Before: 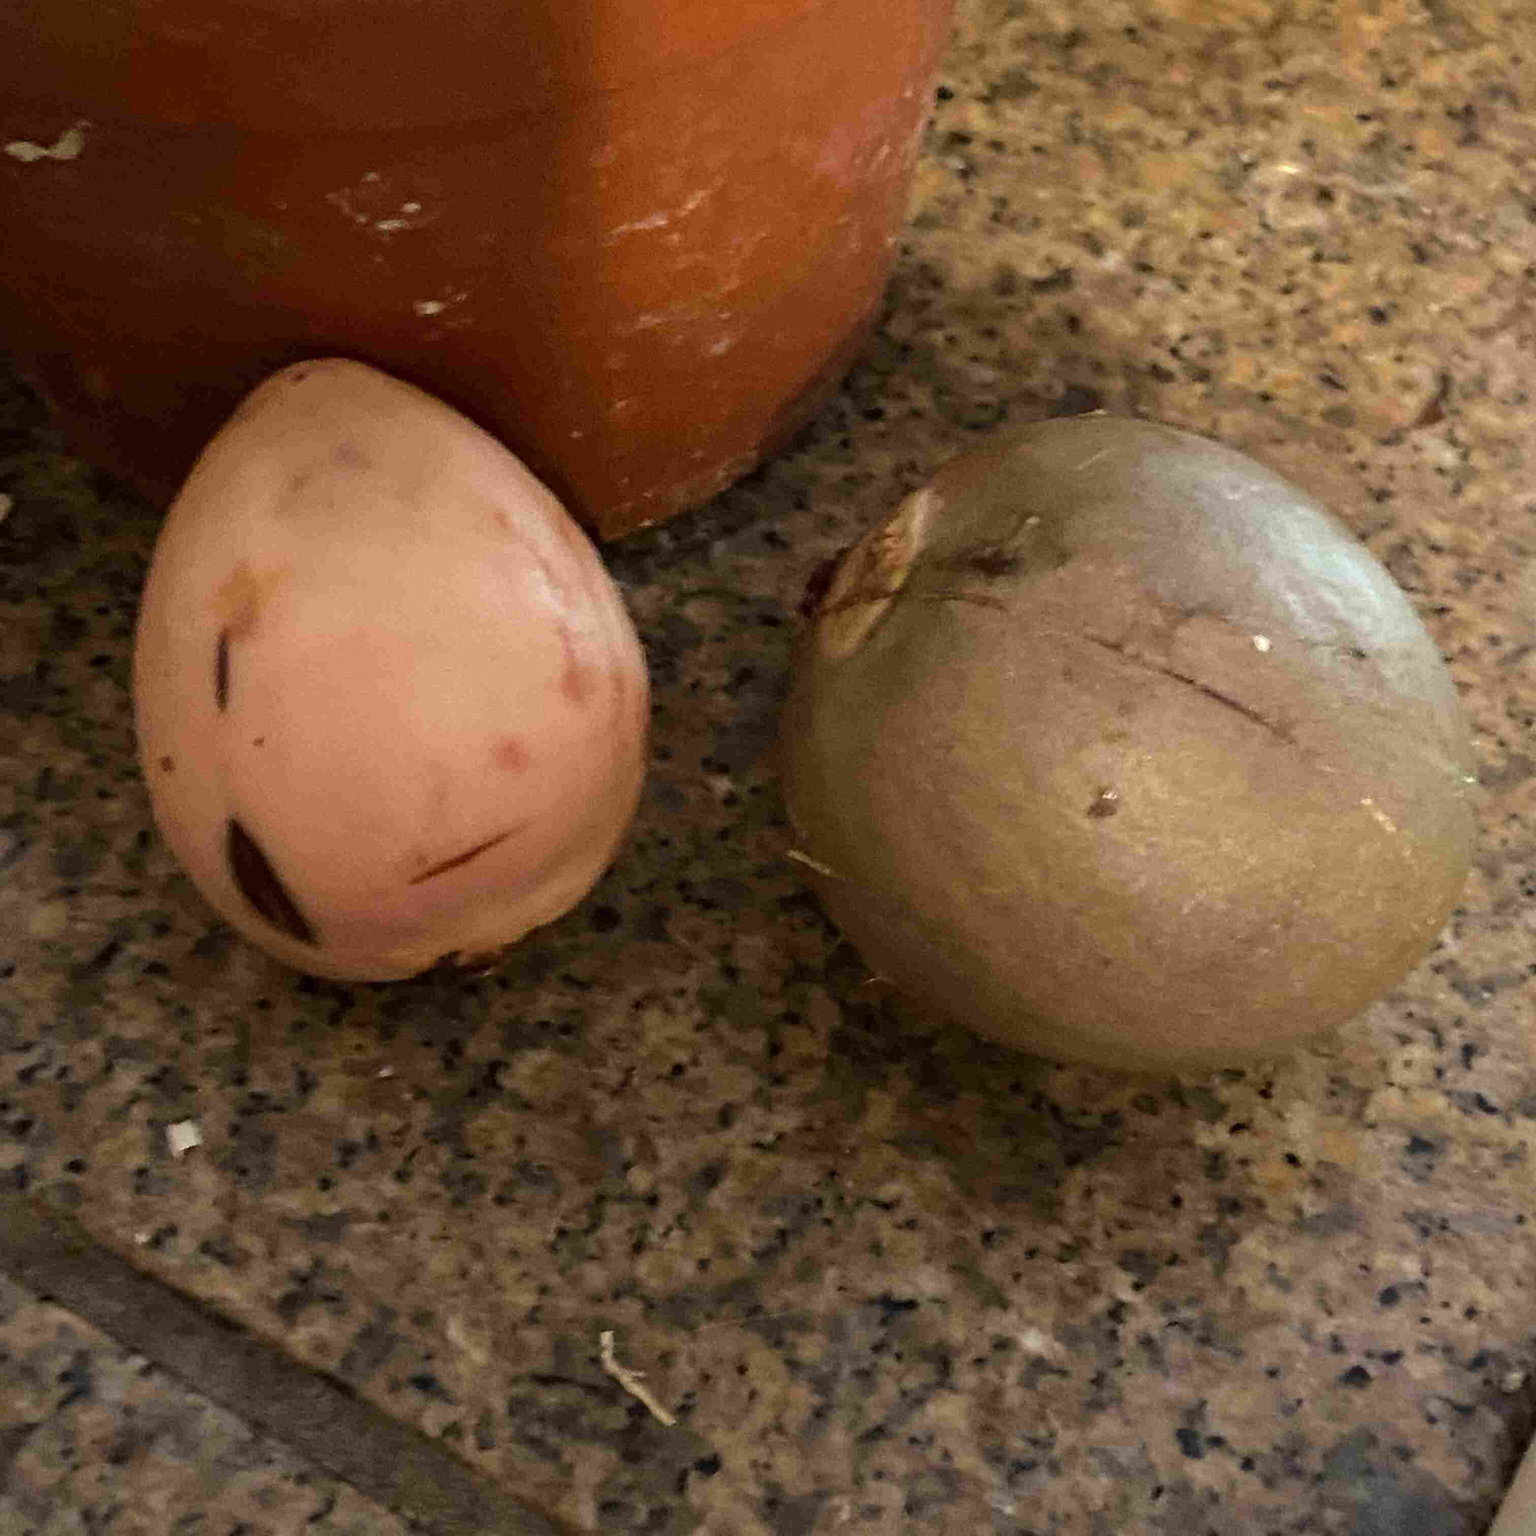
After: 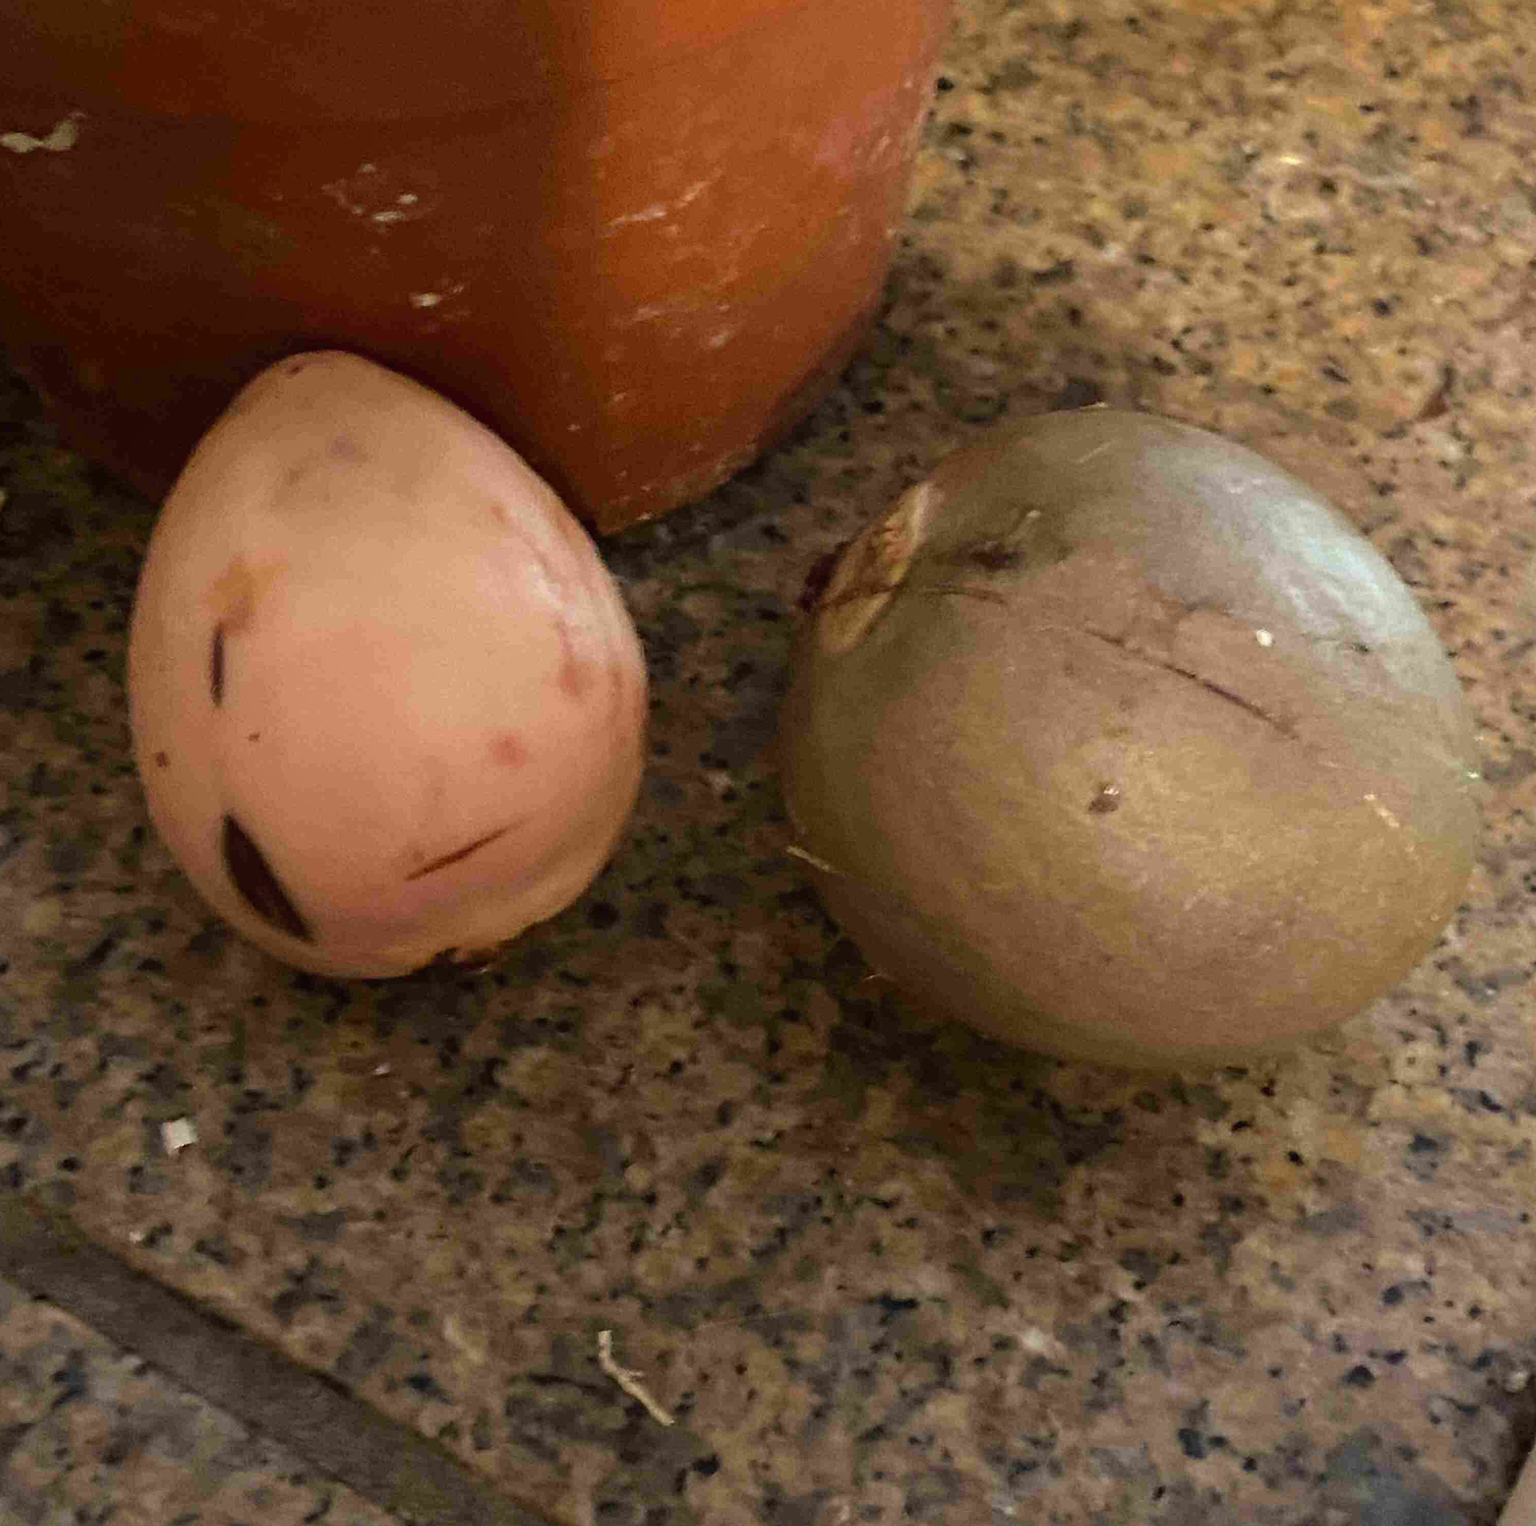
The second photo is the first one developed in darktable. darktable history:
local contrast: mode bilateral grid, contrast 100, coarseness 100, detail 91%, midtone range 0.2
crop: left 0.445%, top 0.687%, right 0.143%, bottom 0.581%
